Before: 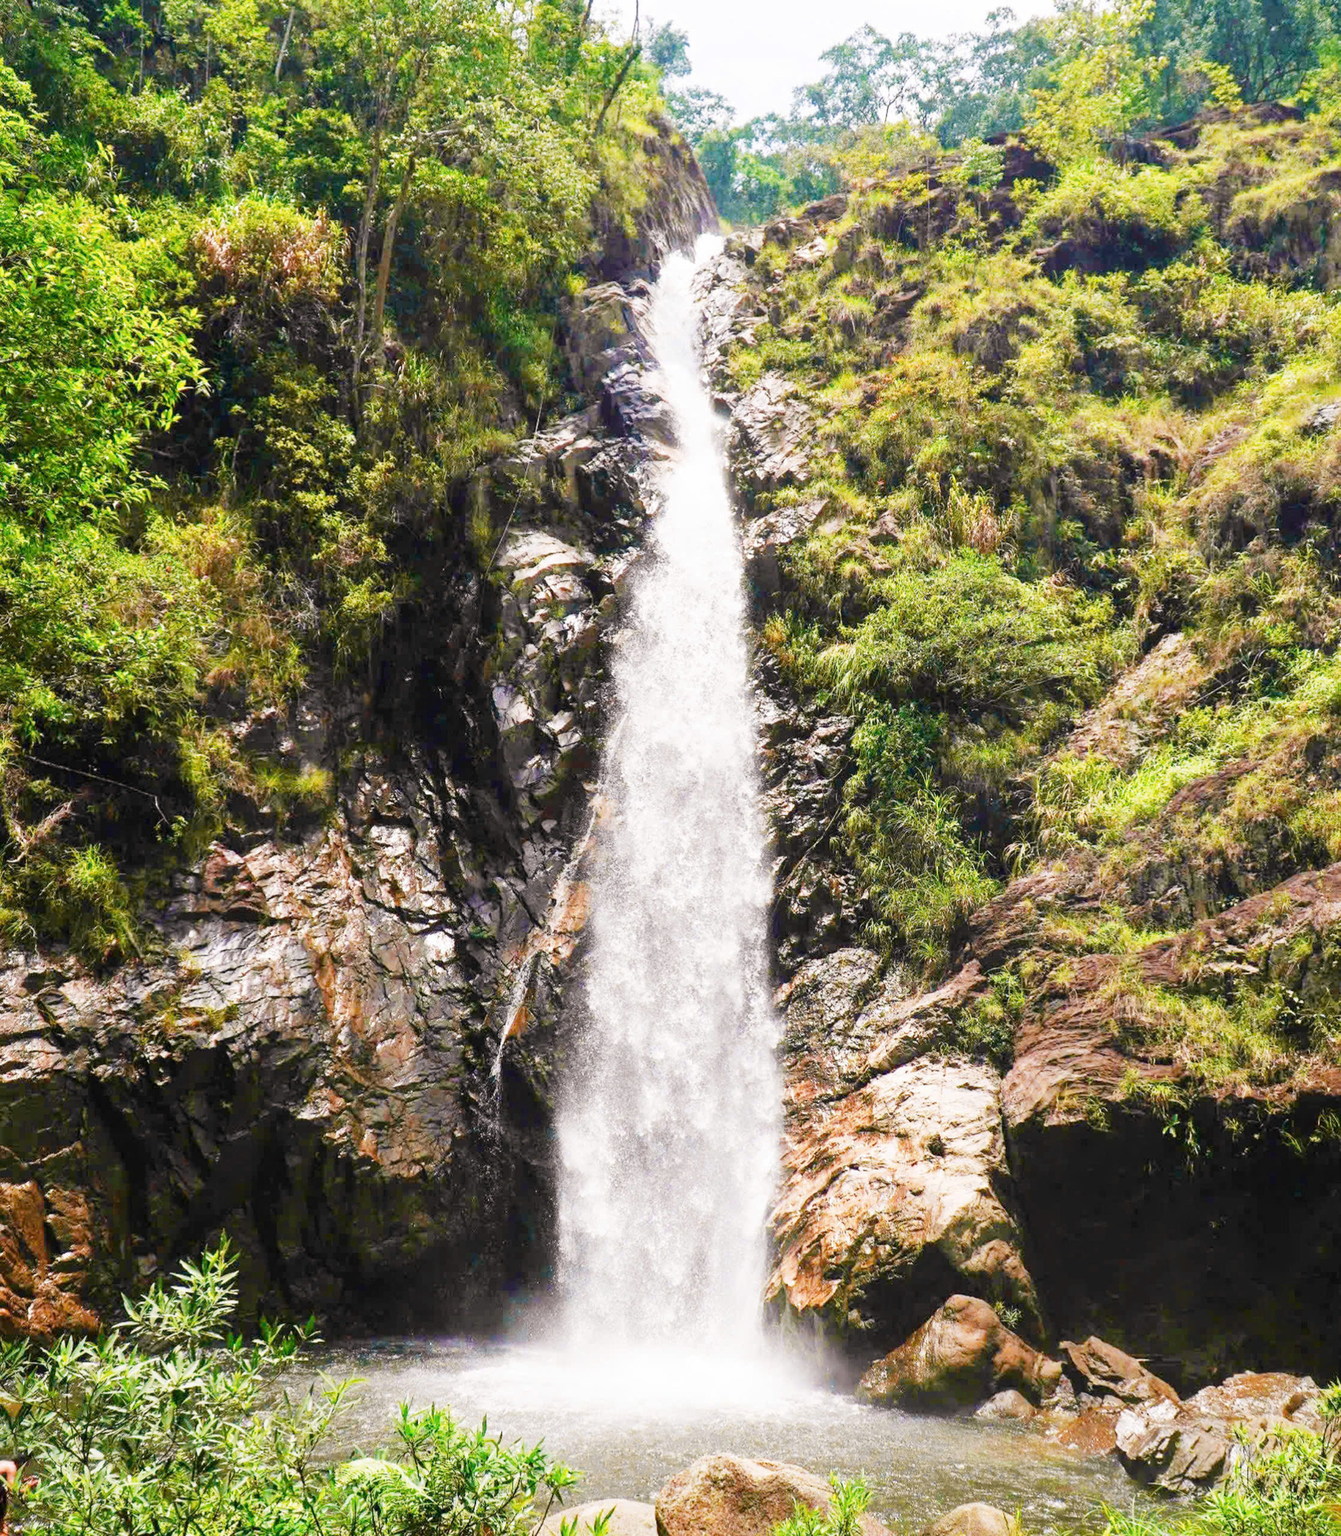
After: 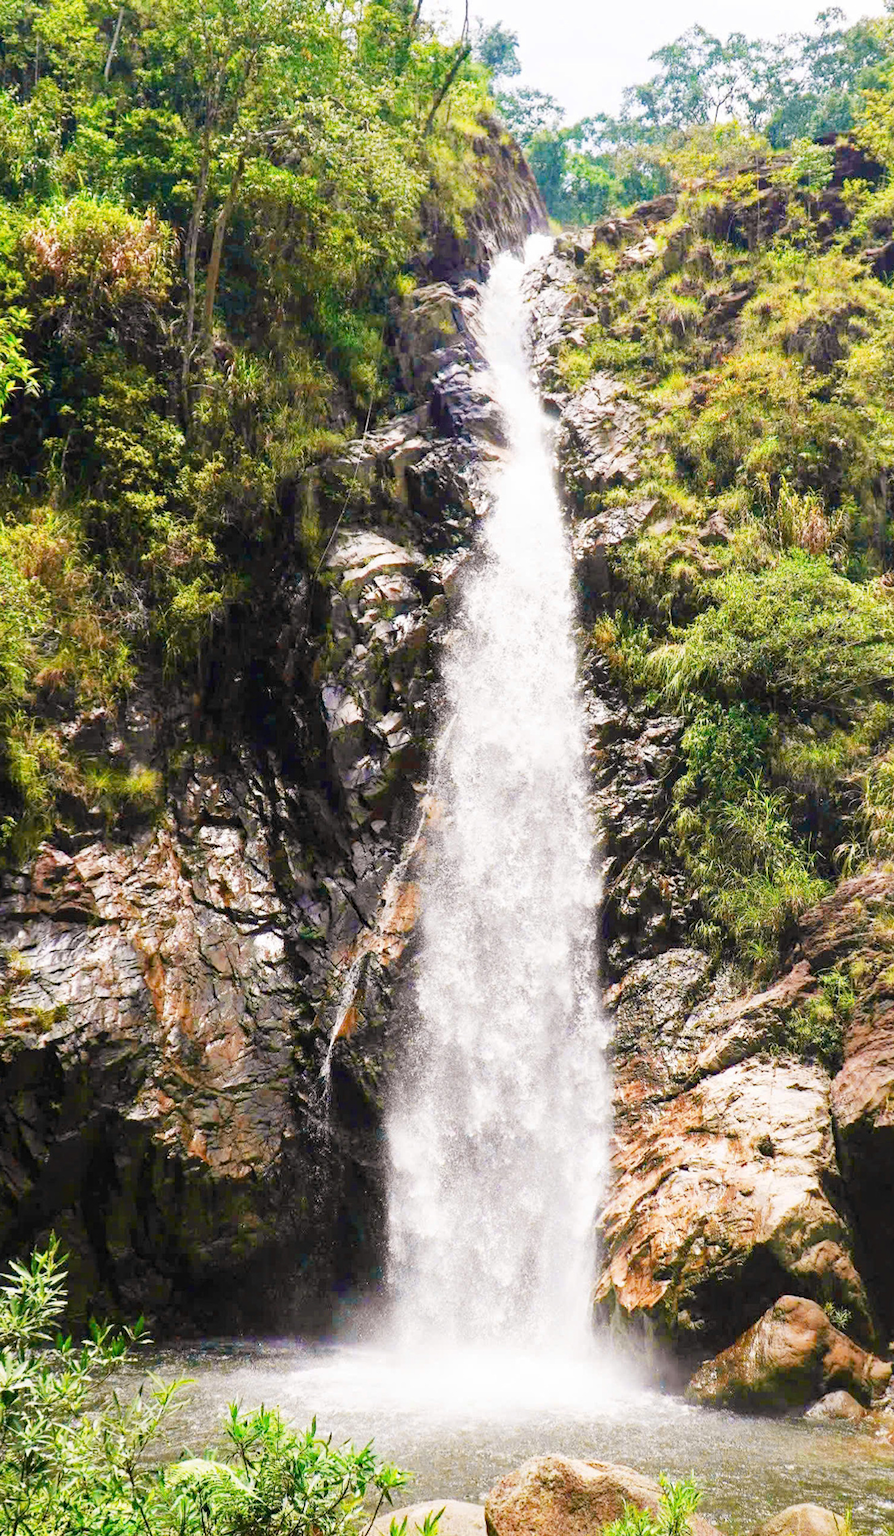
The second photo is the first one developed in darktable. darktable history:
haze removal: adaptive false
crop and rotate: left 12.786%, right 20.56%
